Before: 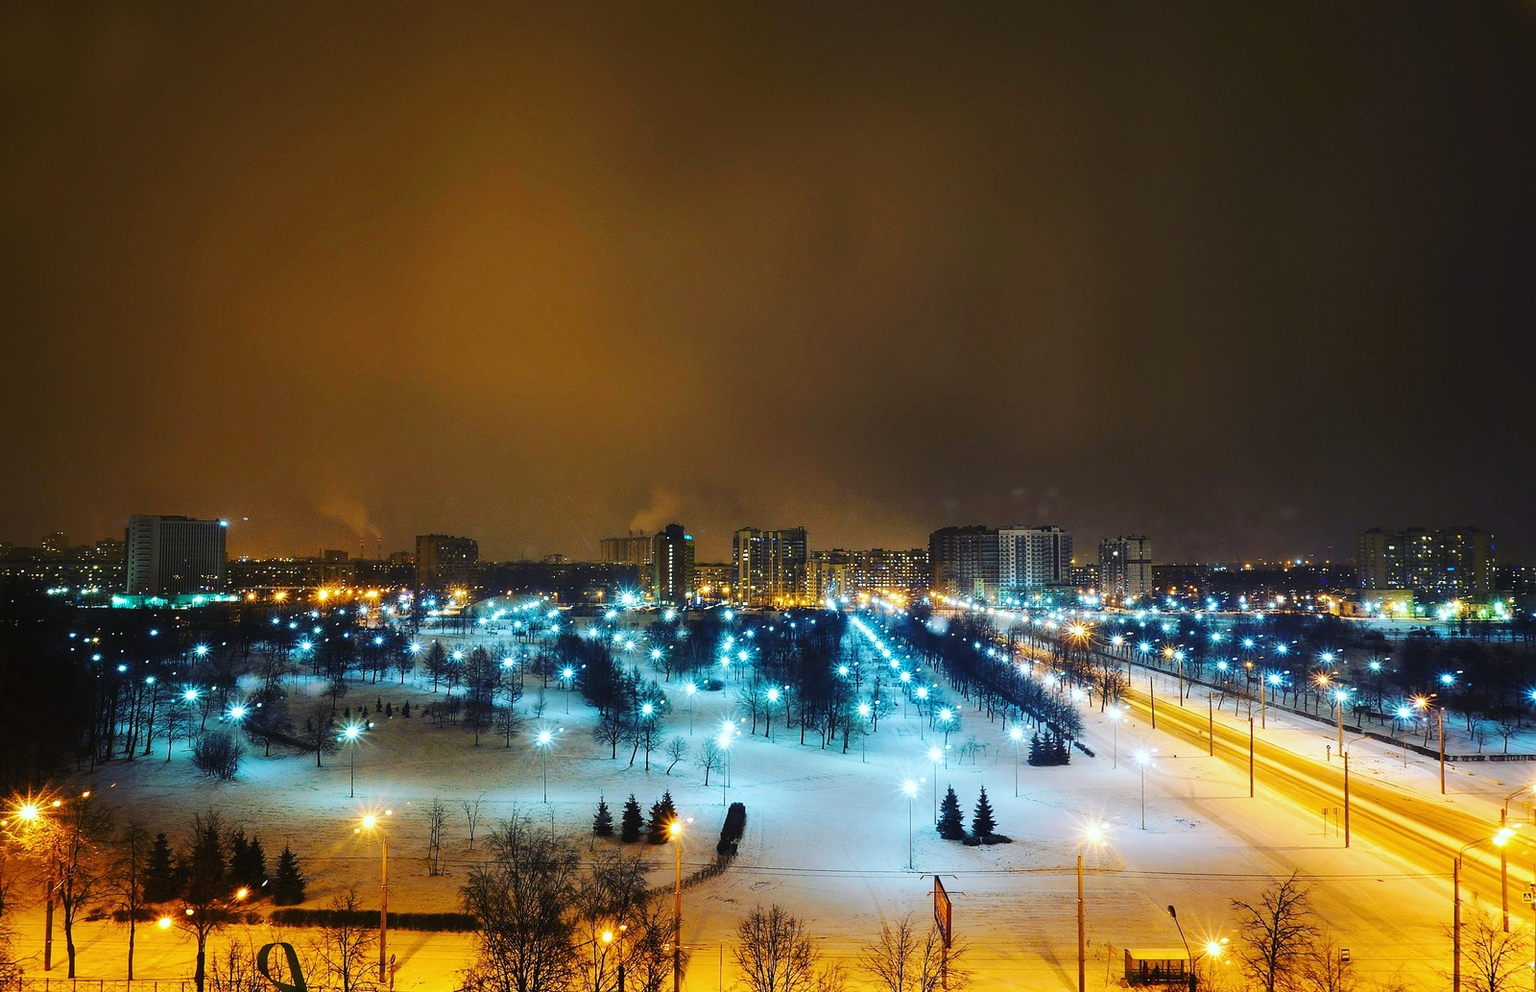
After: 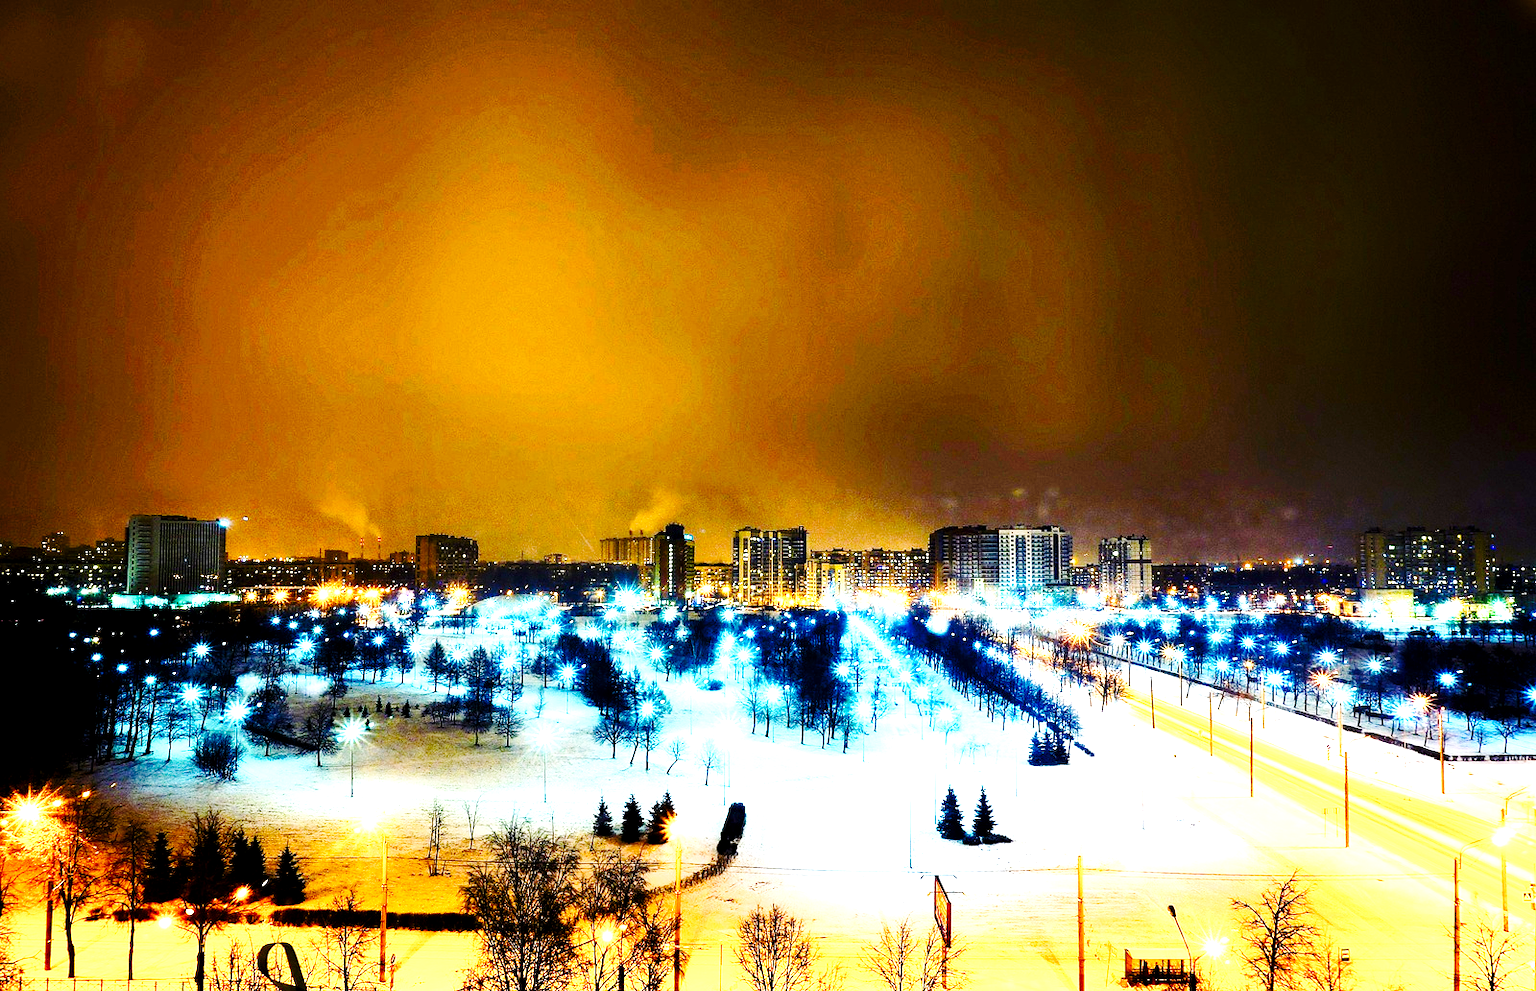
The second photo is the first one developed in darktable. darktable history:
color balance rgb: shadows lift › luminance -20%, power › hue 72.24°, highlights gain › luminance 15%, global offset › hue 171.6°, perceptual saturation grading › highlights -15%, perceptual saturation grading › shadows 25%, global vibrance 35%, contrast 10%
exposure: black level correction 0.009, exposure 1.425 EV, compensate highlight preservation false
base curve: curves: ch0 [(0, 0) (0.036, 0.025) (0.121, 0.166) (0.206, 0.329) (0.605, 0.79) (1, 1)], preserve colors none
